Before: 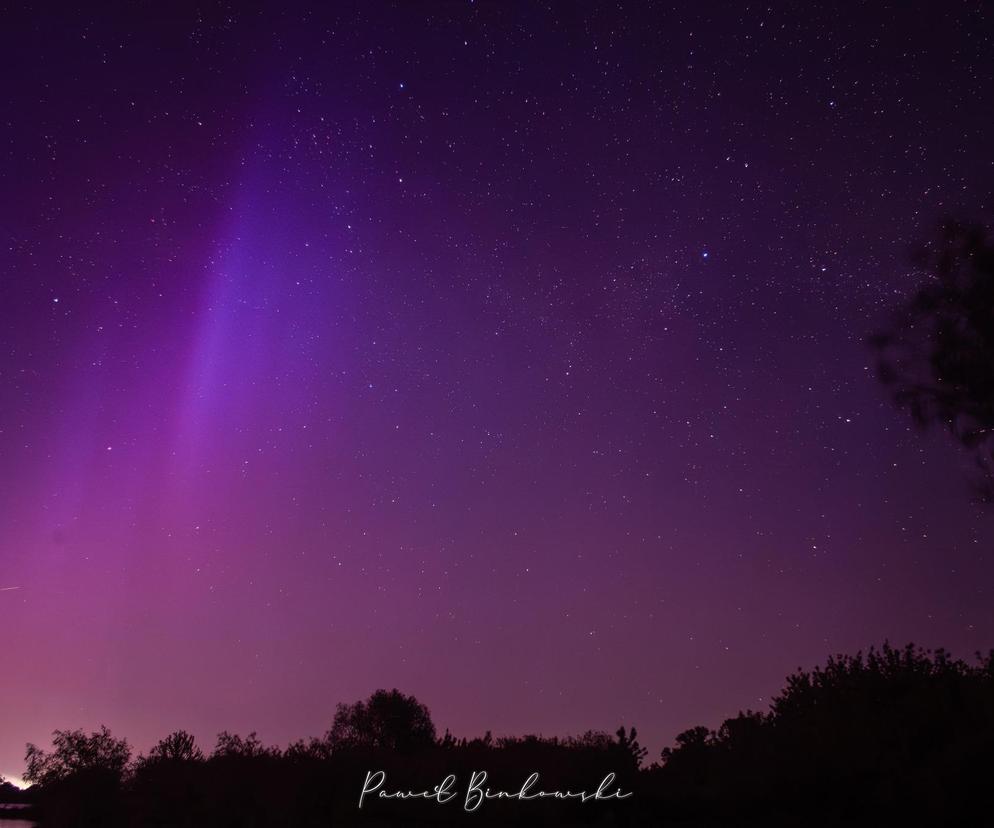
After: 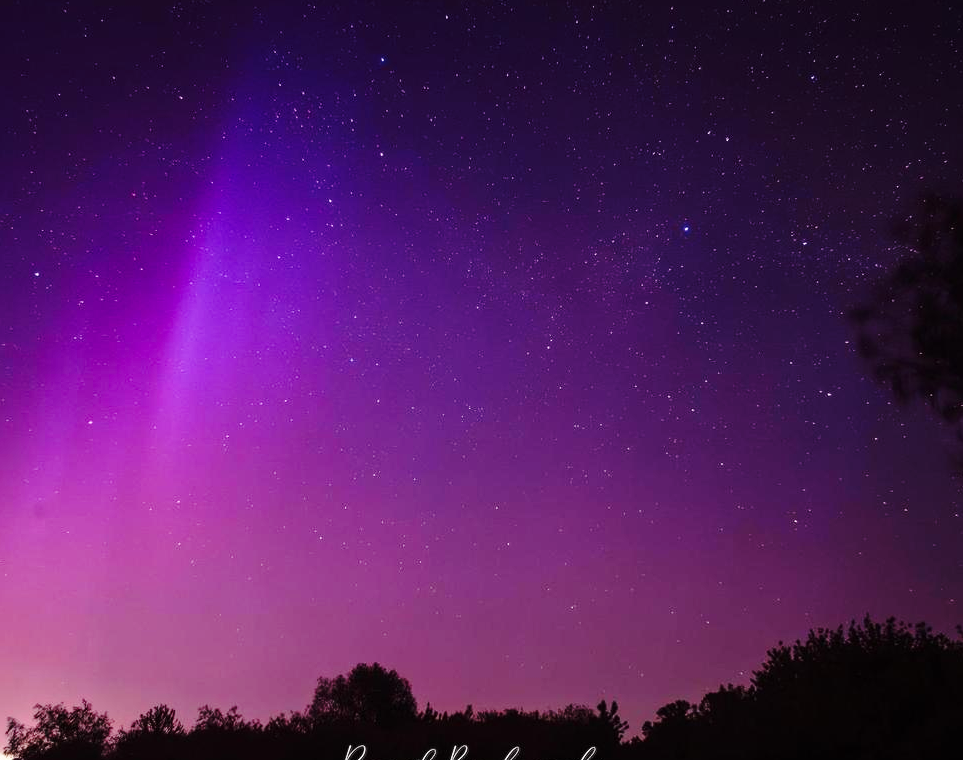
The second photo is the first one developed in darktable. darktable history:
base curve: curves: ch0 [(0, 0) (0.028, 0.03) (0.121, 0.232) (0.46, 0.748) (0.859, 0.968) (1, 1)], preserve colors none
crop: left 1.964%, top 3.251%, right 1.122%, bottom 4.933%
